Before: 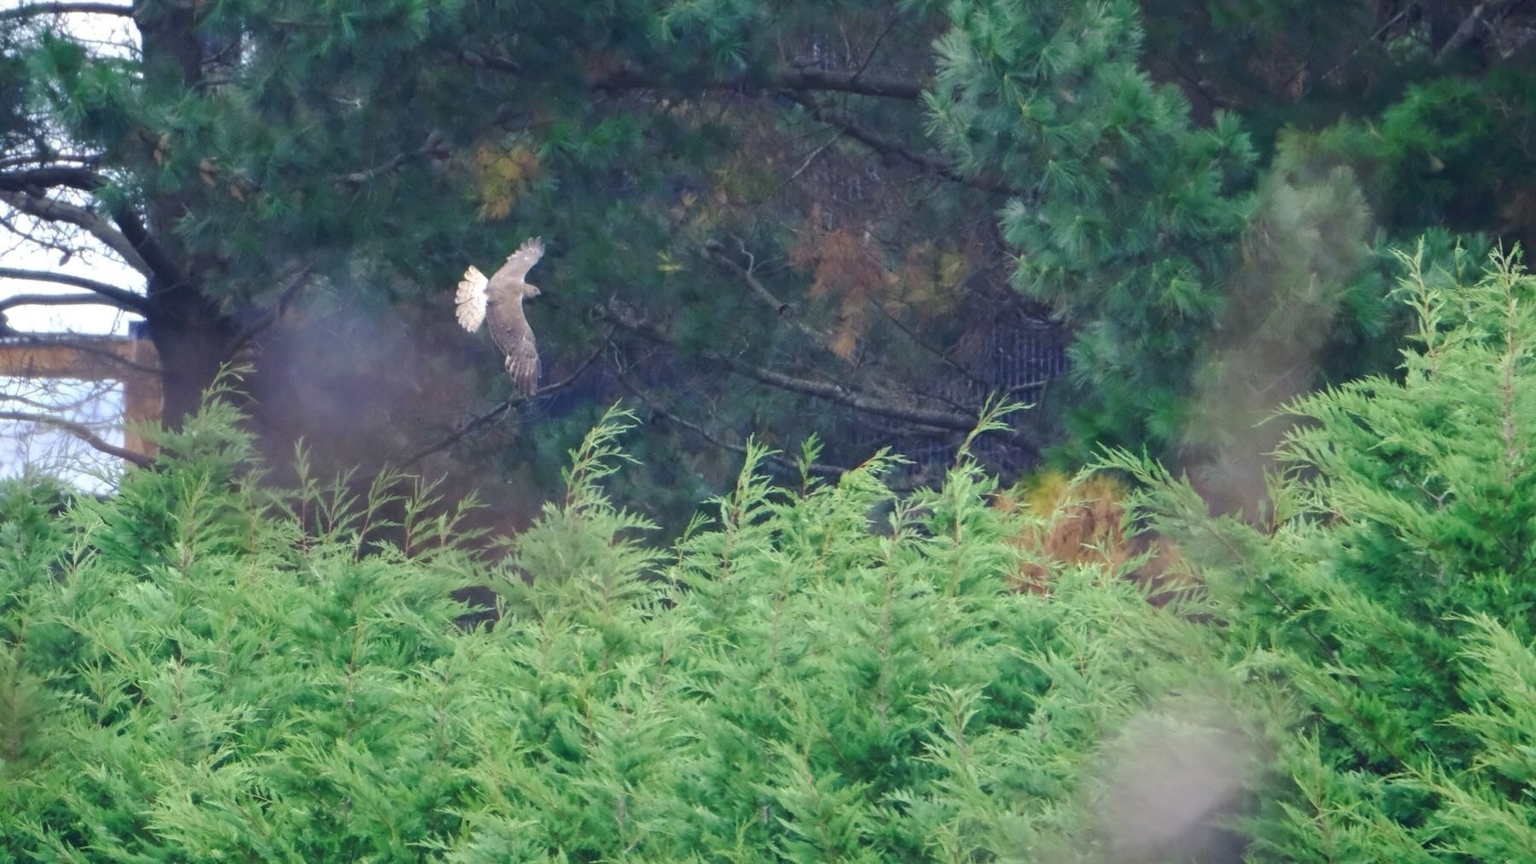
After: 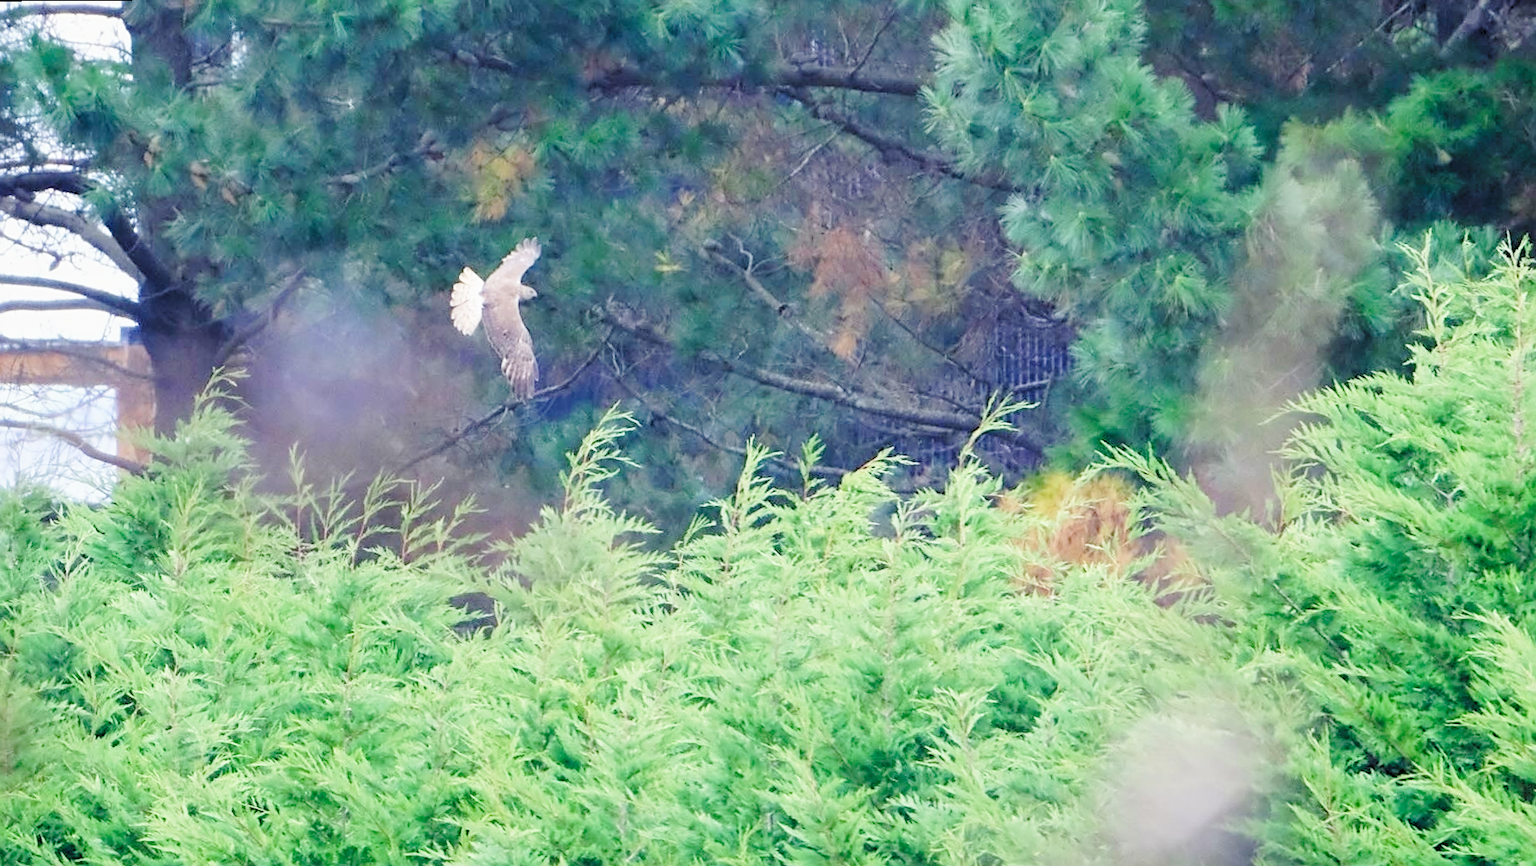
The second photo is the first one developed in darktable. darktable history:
rotate and perspective: rotation -0.45°, automatic cropping original format, crop left 0.008, crop right 0.992, crop top 0.012, crop bottom 0.988
contrast equalizer: y [[0.518, 0.517, 0.501, 0.5, 0.5, 0.5], [0.5 ×6], [0.5 ×6], [0 ×6], [0 ×6]]
sharpen: on, module defaults
rgb levels: preserve colors sum RGB, levels [[0.038, 0.433, 0.934], [0, 0.5, 1], [0, 0.5, 1]]
base curve: curves: ch0 [(0, 0) (0.028, 0.03) (0.121, 0.232) (0.46, 0.748) (0.859, 0.968) (1, 1)], preserve colors none
